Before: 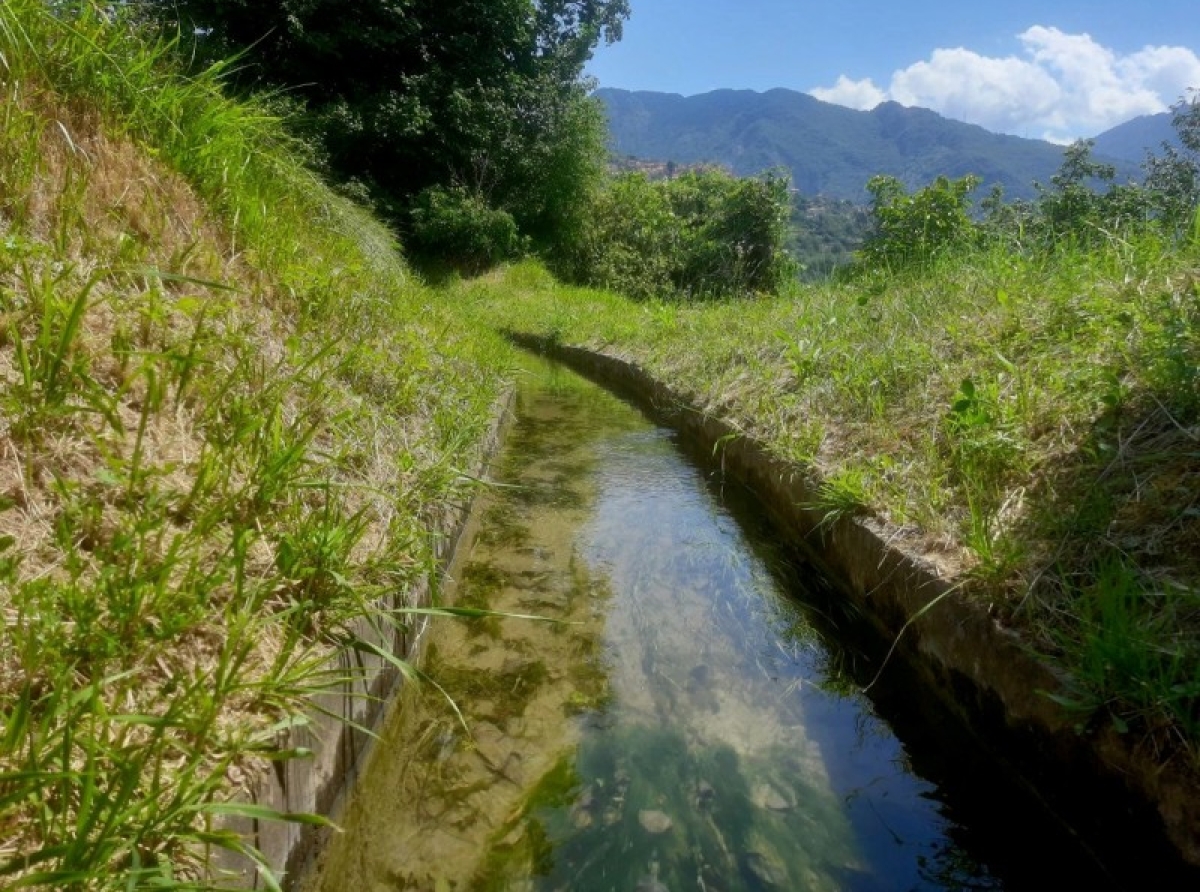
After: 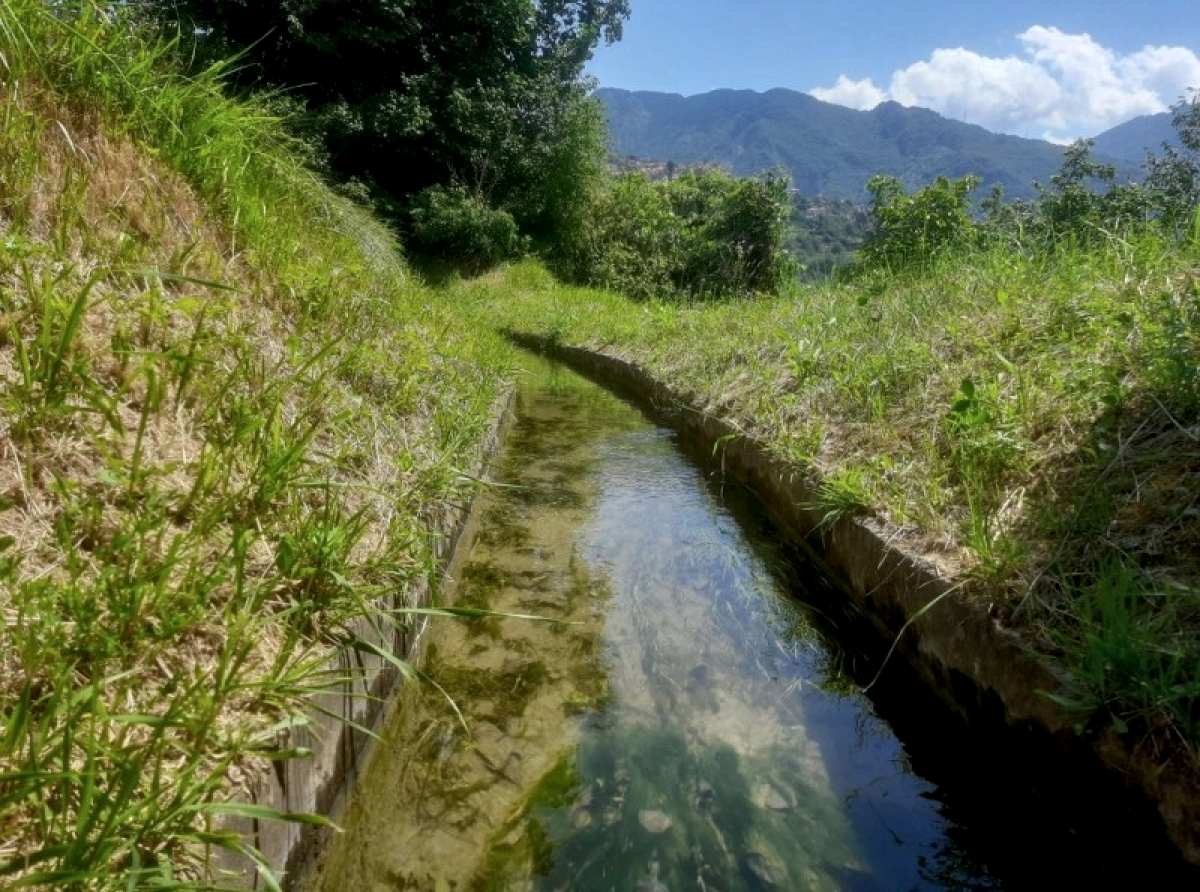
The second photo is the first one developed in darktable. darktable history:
local contrast: on, module defaults
contrast brightness saturation: saturation -0.067
